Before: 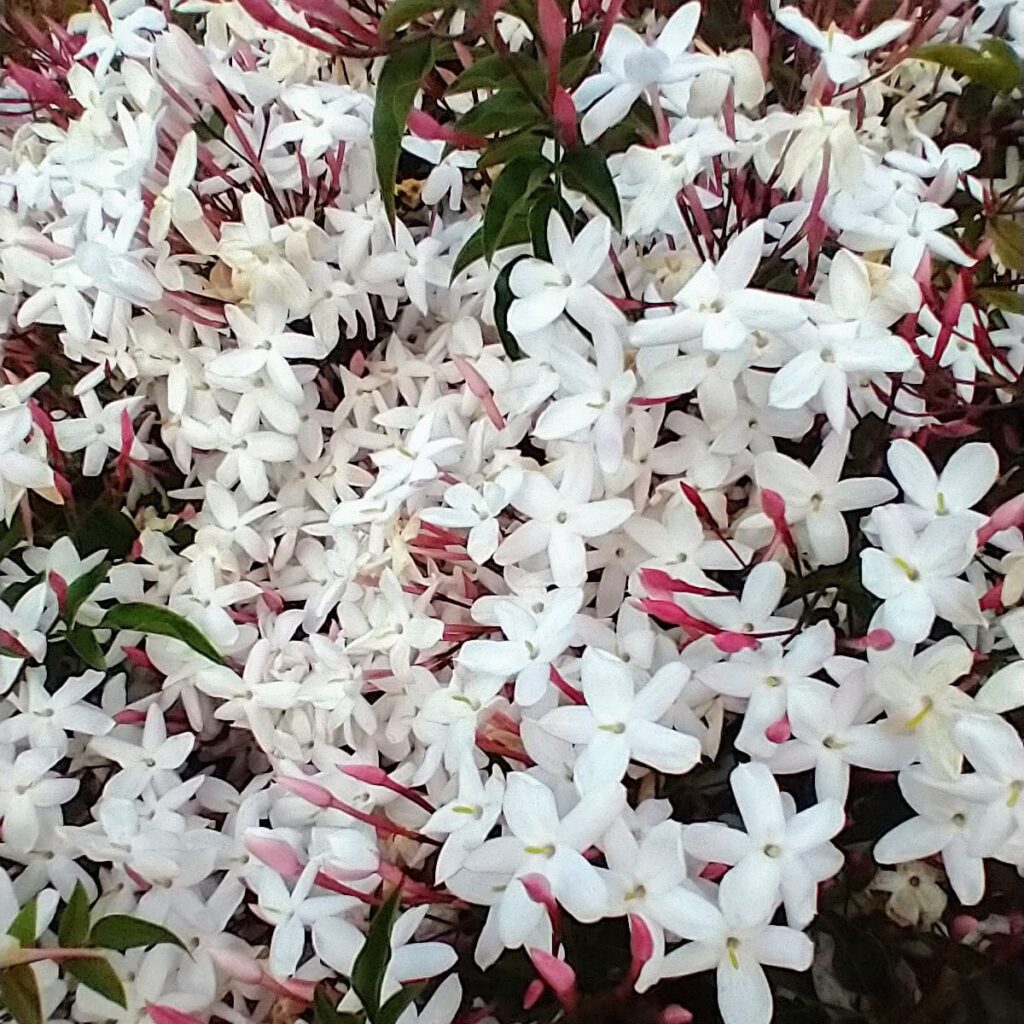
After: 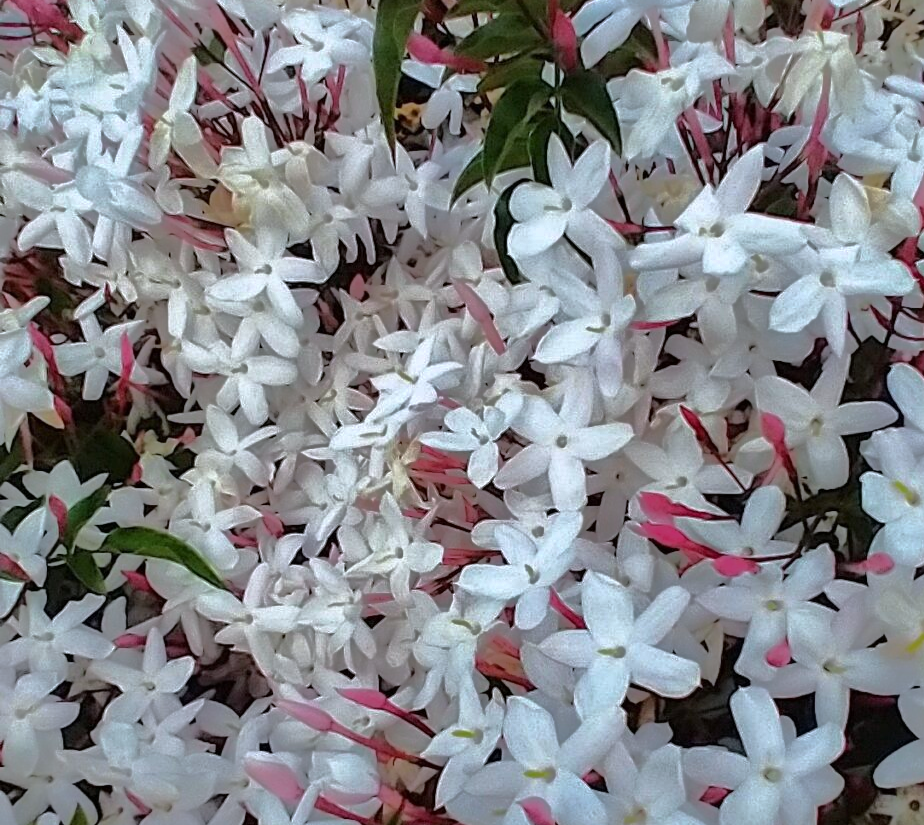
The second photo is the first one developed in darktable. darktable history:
white balance: red 0.974, blue 1.044
shadows and highlights: shadows -19.91, highlights -73.15
crop: top 7.49%, right 9.717%, bottom 11.943%
